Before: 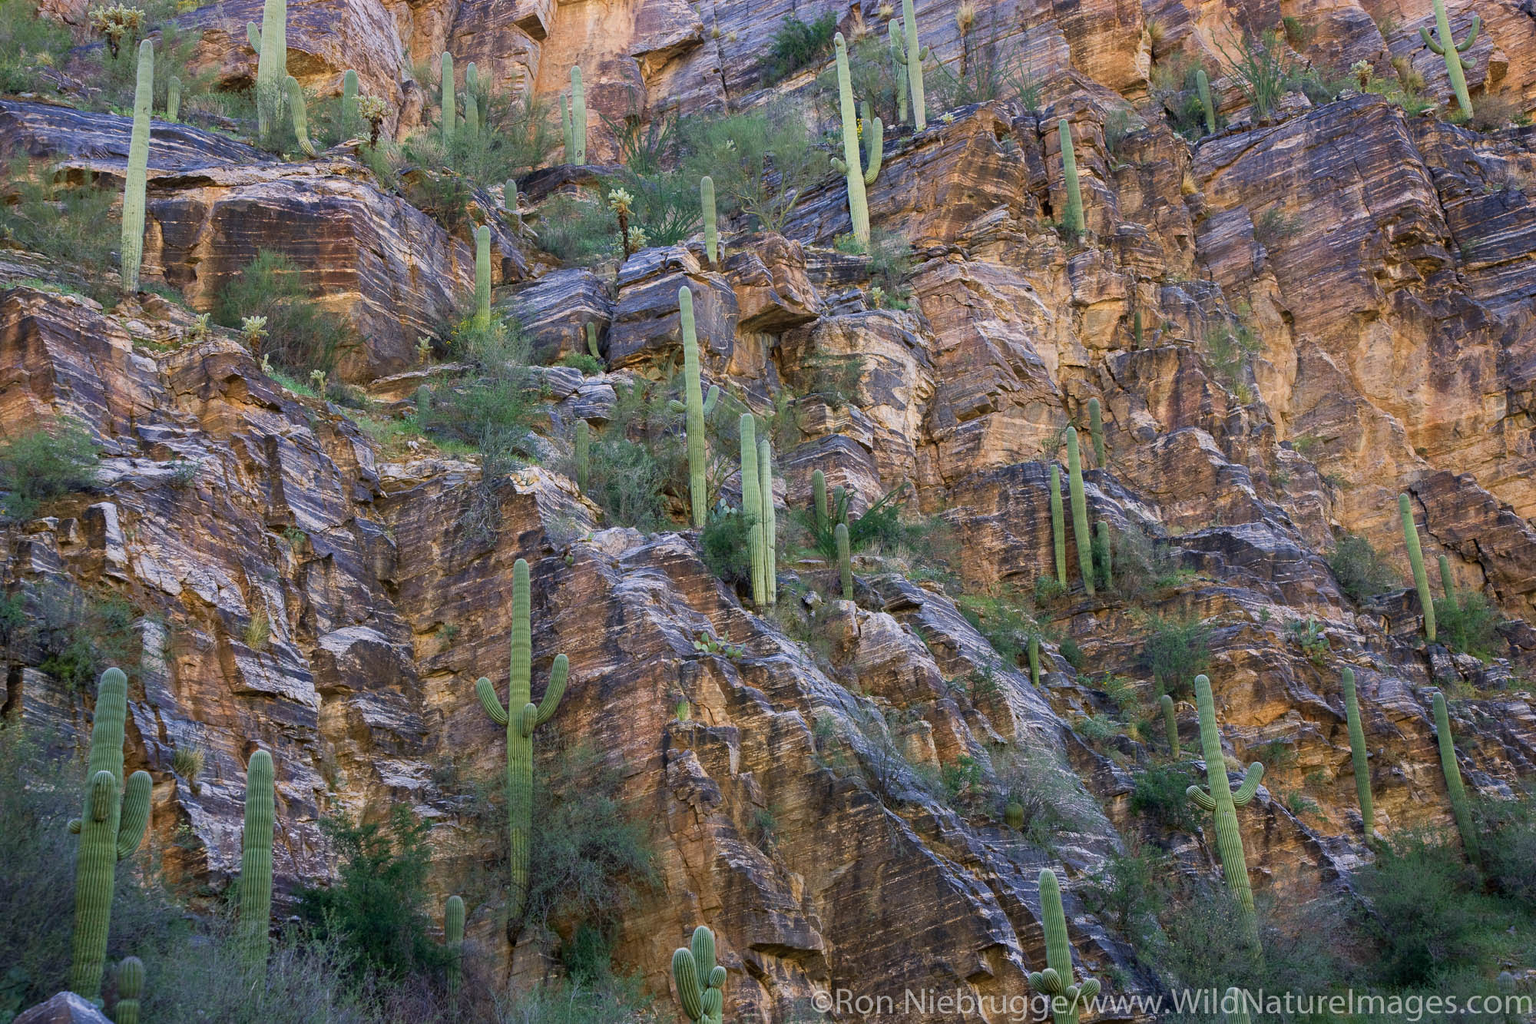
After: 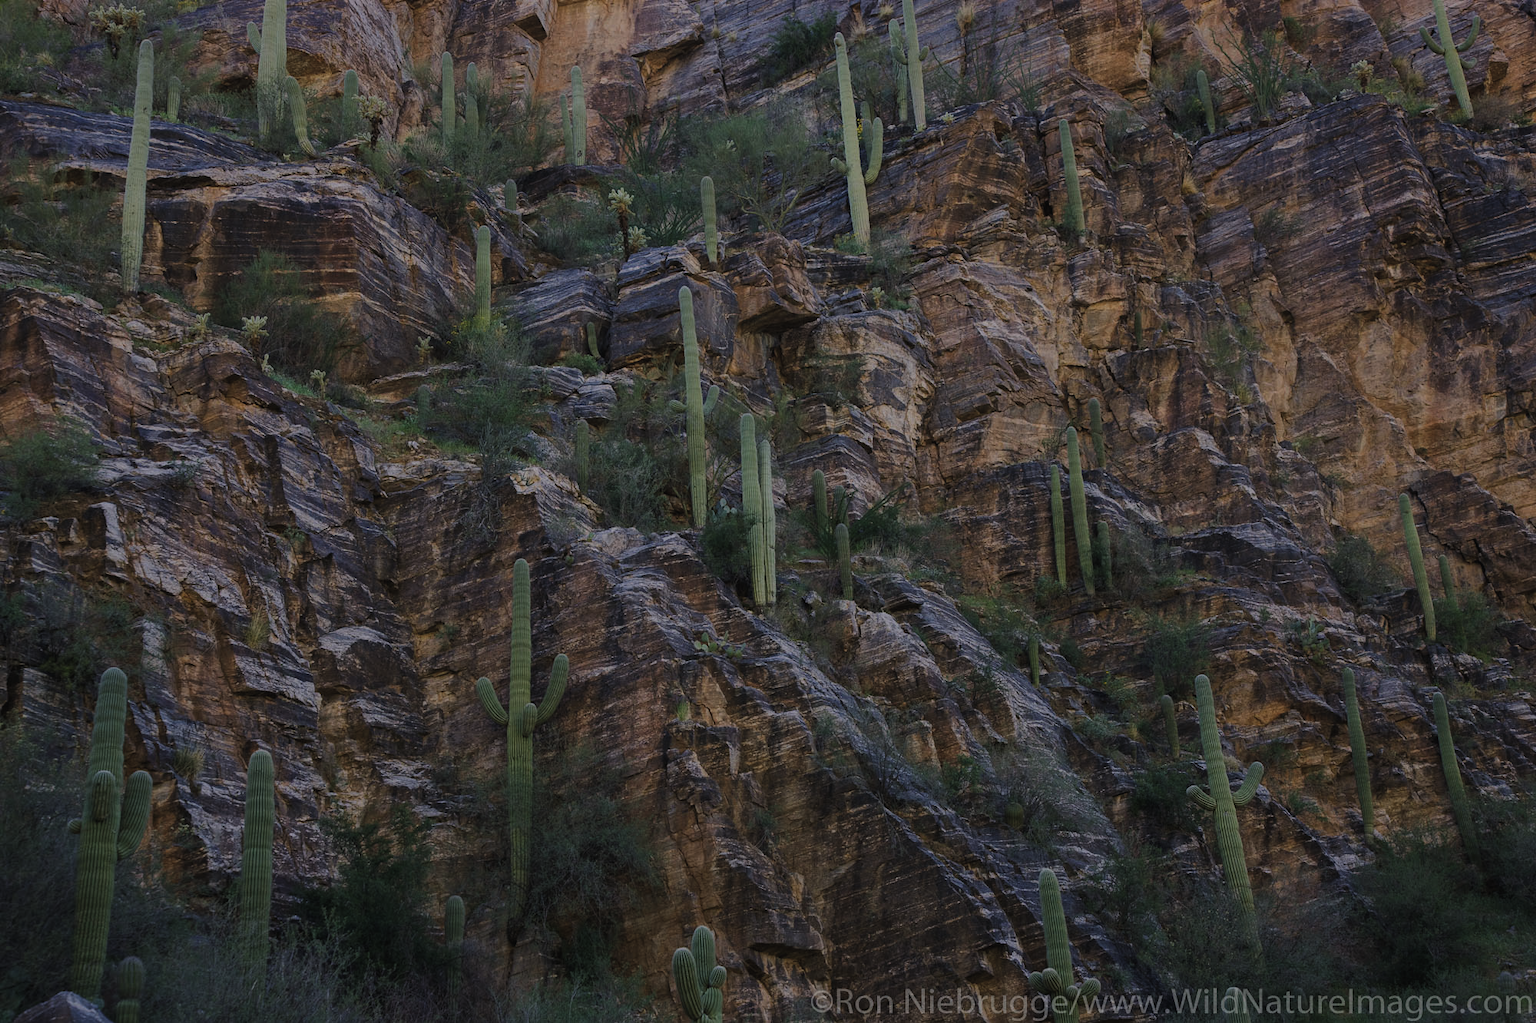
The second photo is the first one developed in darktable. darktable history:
exposure: black level correction -0.016, exposure -1.018 EV, compensate highlight preservation false
levels: levels [0.029, 0.545, 0.971]
